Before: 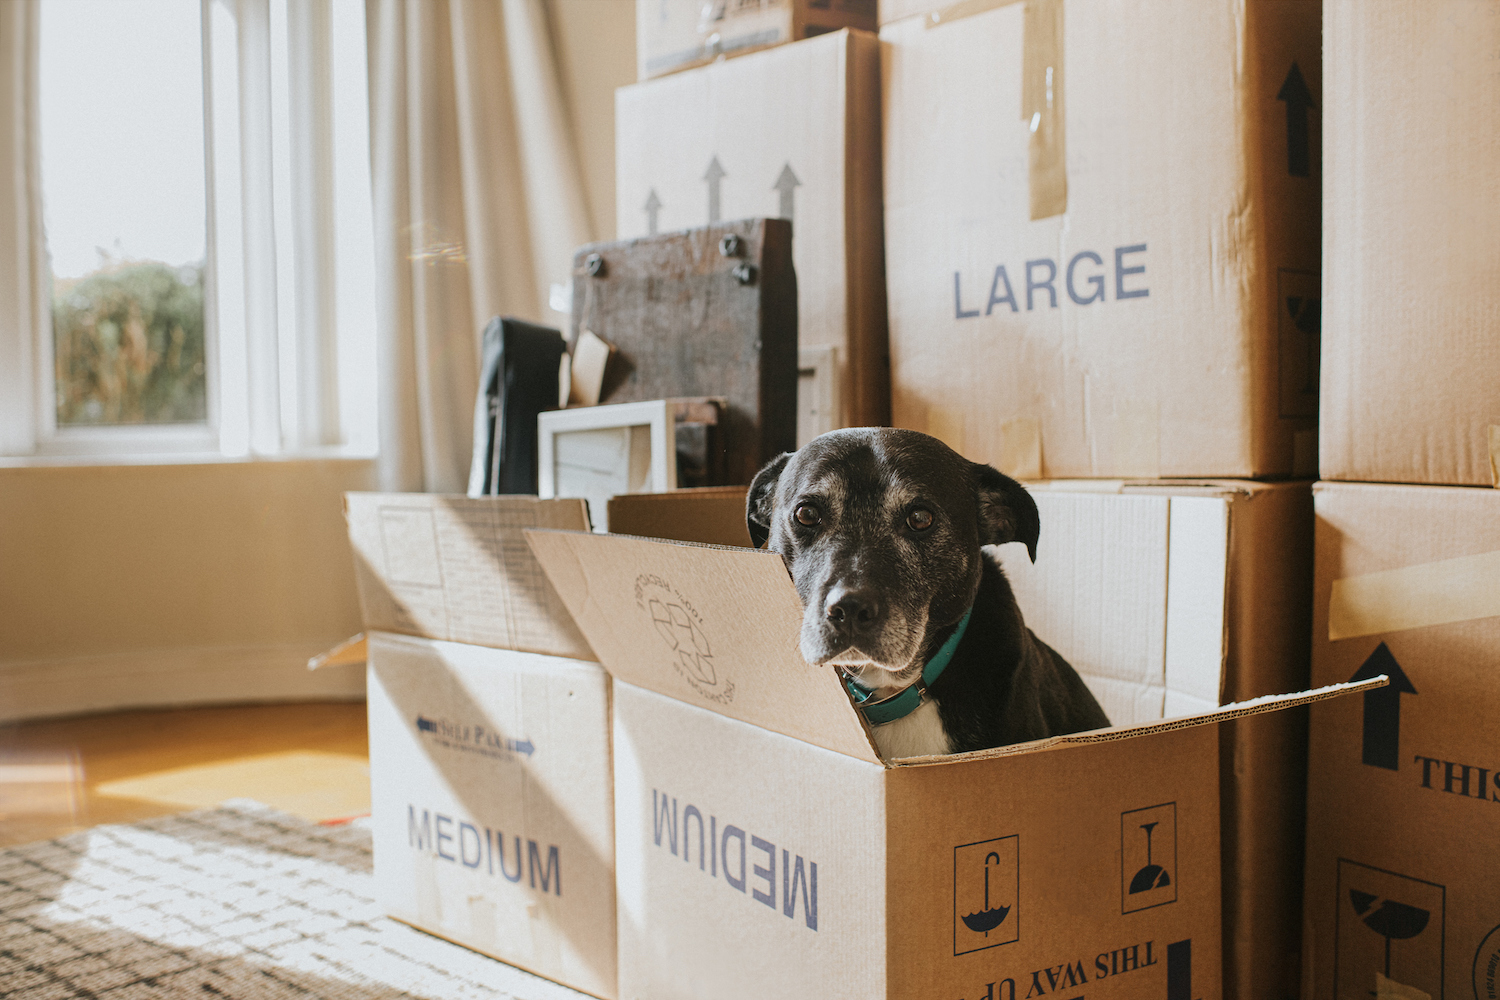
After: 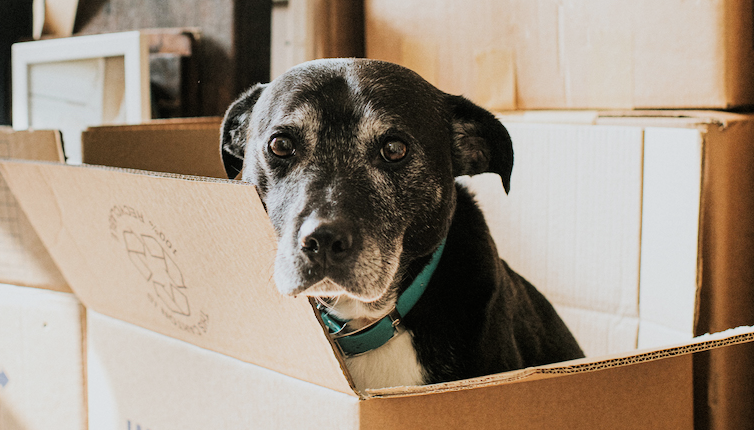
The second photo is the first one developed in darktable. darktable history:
crop: left 35.1%, top 36.913%, right 14.631%, bottom 20.045%
filmic rgb: middle gray luminance 28.93%, black relative exposure -10.26 EV, white relative exposure 5.47 EV, target black luminance 0%, hardness 3.95, latitude 2.69%, contrast 1.129, highlights saturation mix 5.51%, shadows ↔ highlights balance 14.81%
exposure: exposure 0.653 EV, compensate highlight preservation false
